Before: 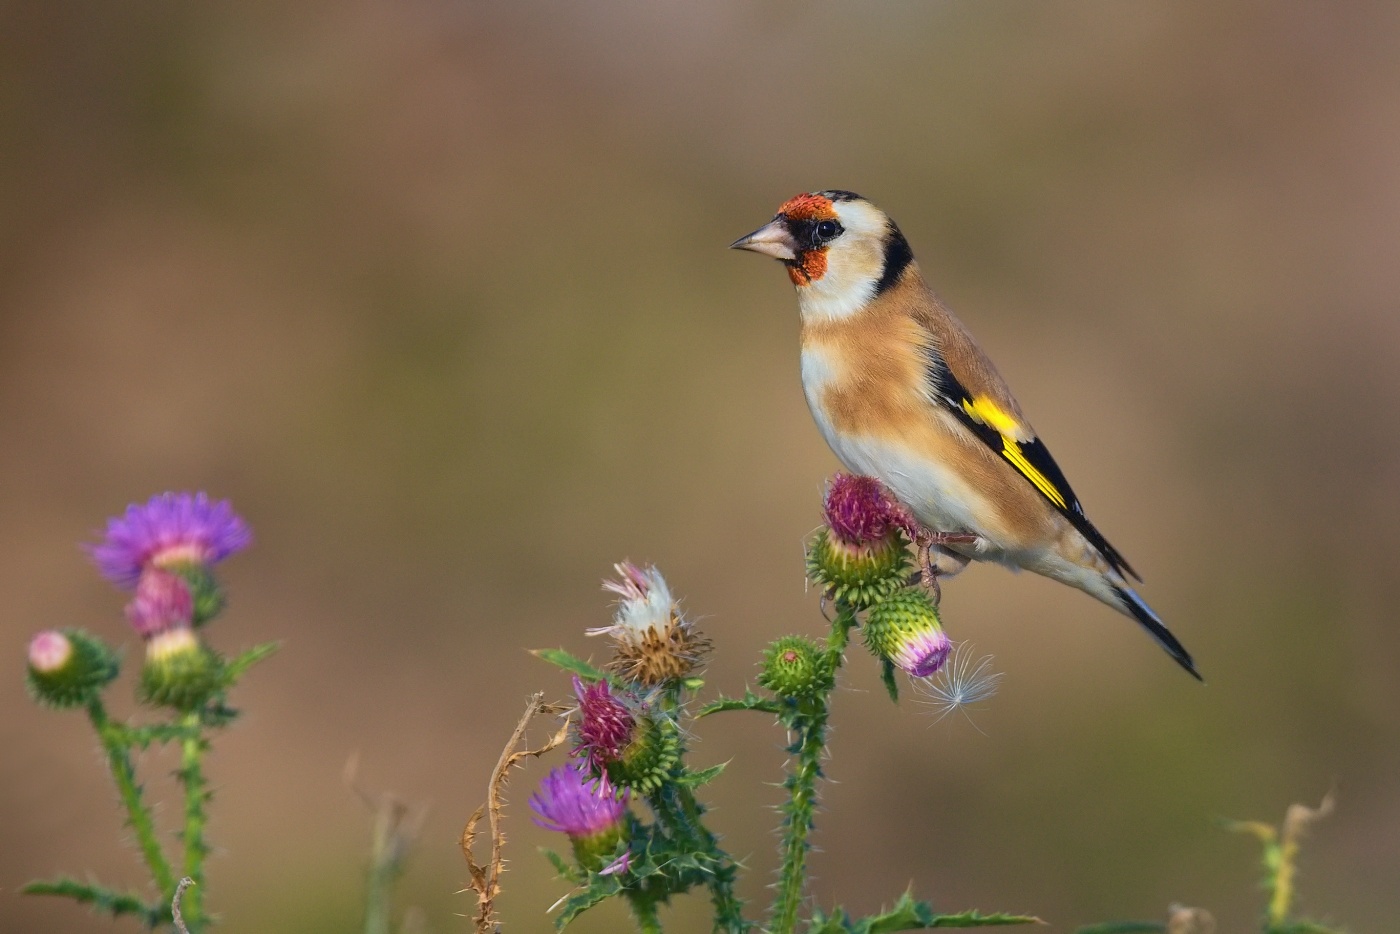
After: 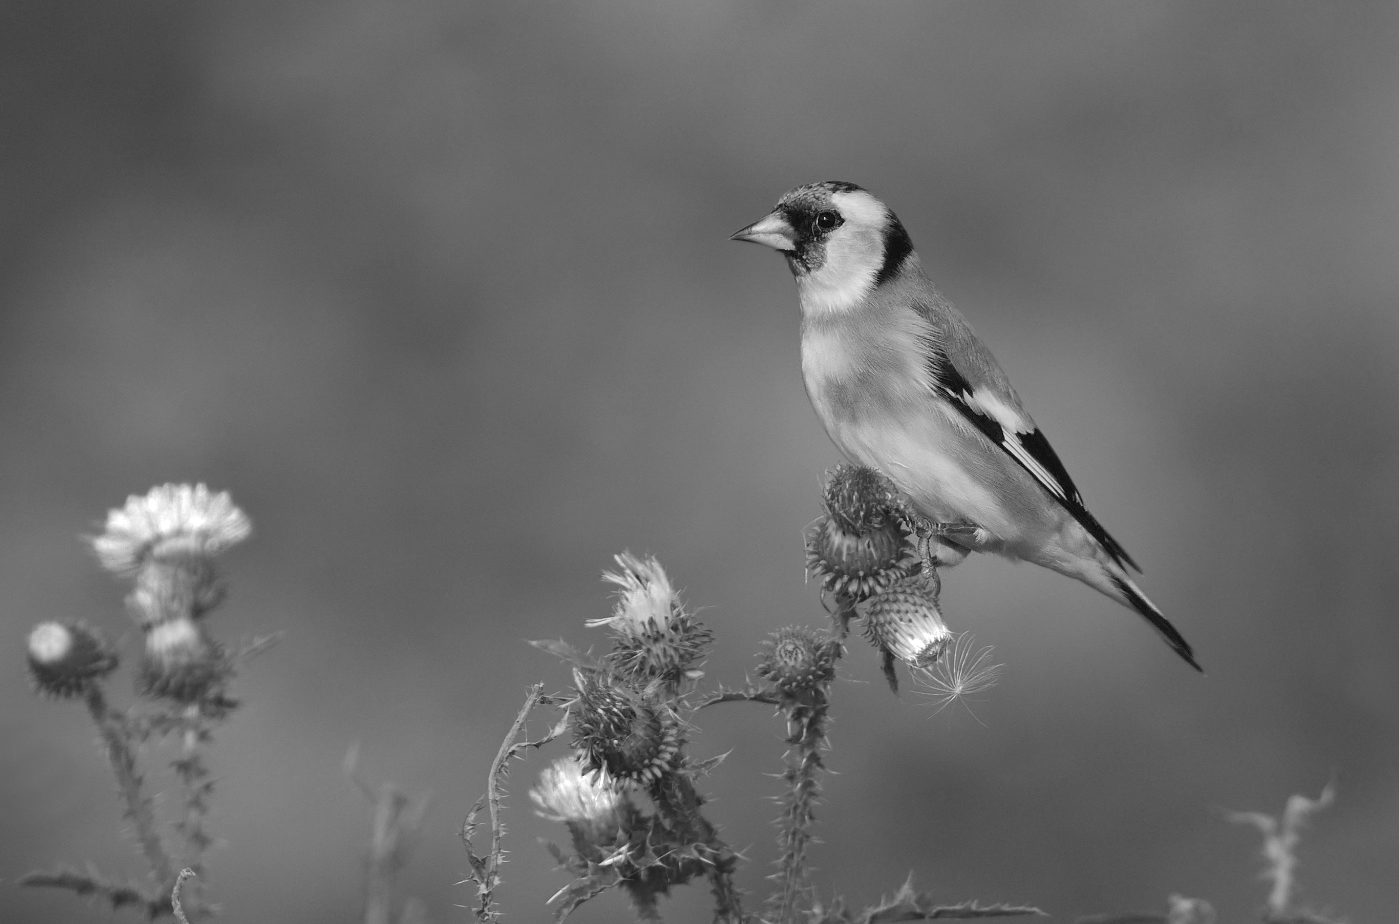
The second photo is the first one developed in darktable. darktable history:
crop: top 0.999%, right 0.031%
color zones: curves: ch0 [(0, 0.613) (0.01, 0.613) (0.245, 0.448) (0.498, 0.529) (0.642, 0.665) (0.879, 0.777) (0.99, 0.613)]; ch1 [(0, 0) (0.143, 0) (0.286, 0) (0.429, 0) (0.571, 0) (0.714, 0) (0.857, 0)]
